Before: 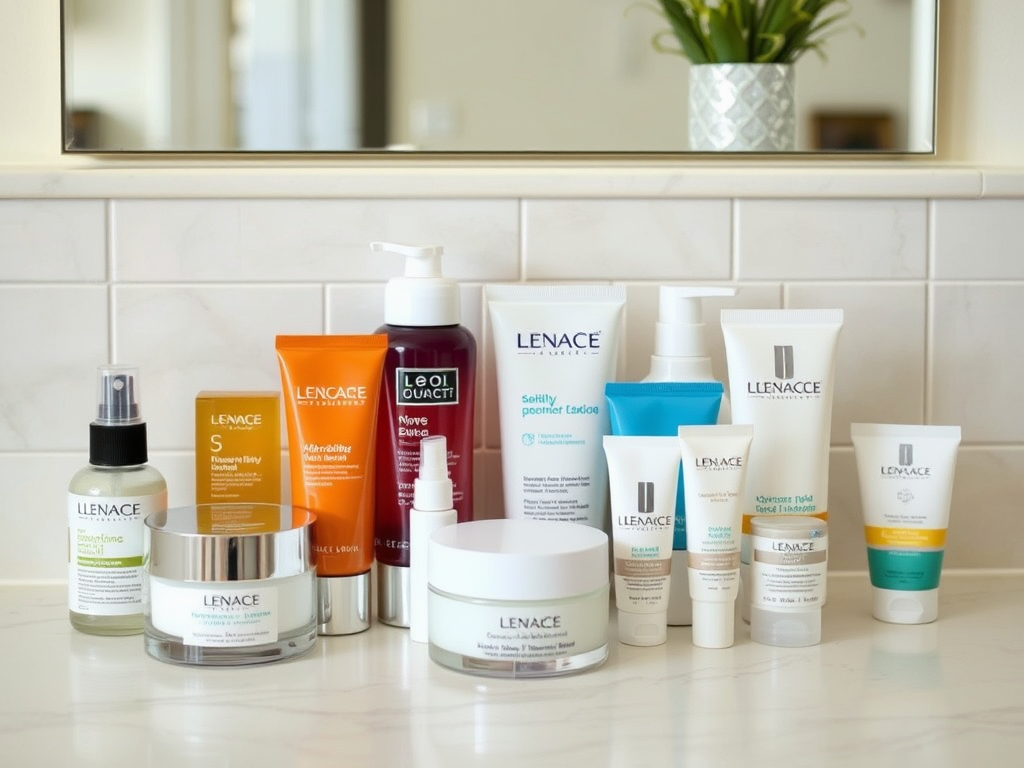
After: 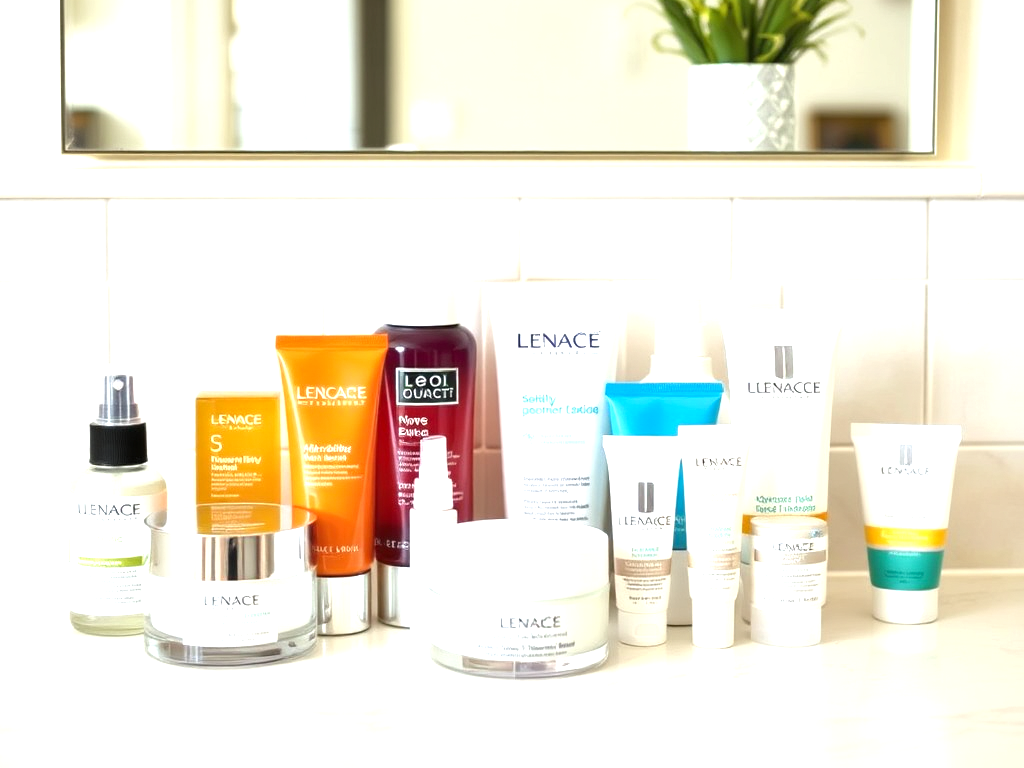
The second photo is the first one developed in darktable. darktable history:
local contrast: mode bilateral grid, contrast 20, coarseness 50, detail 120%, midtone range 0.2
exposure: black level correction 0, exposure 1.1 EV, compensate highlight preservation false
